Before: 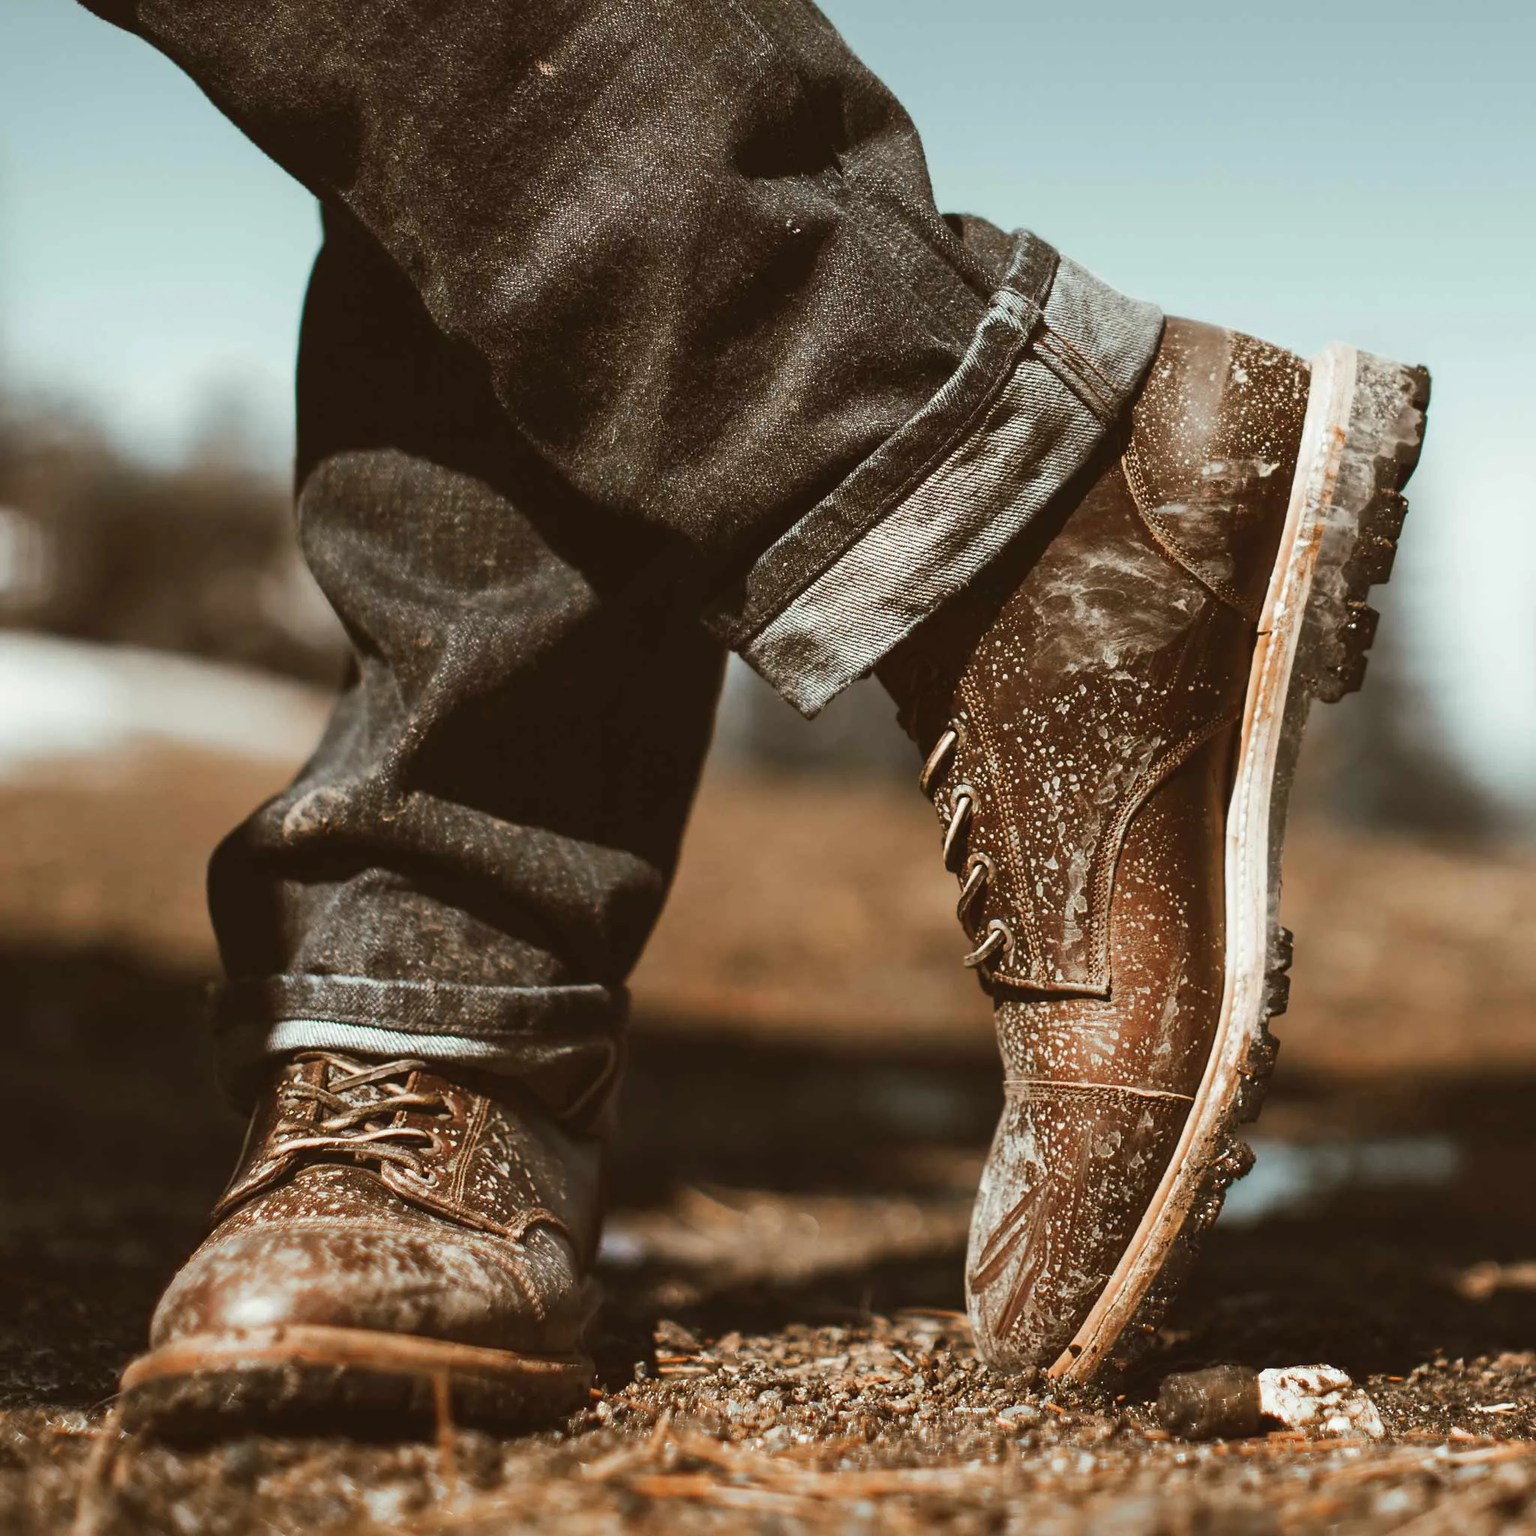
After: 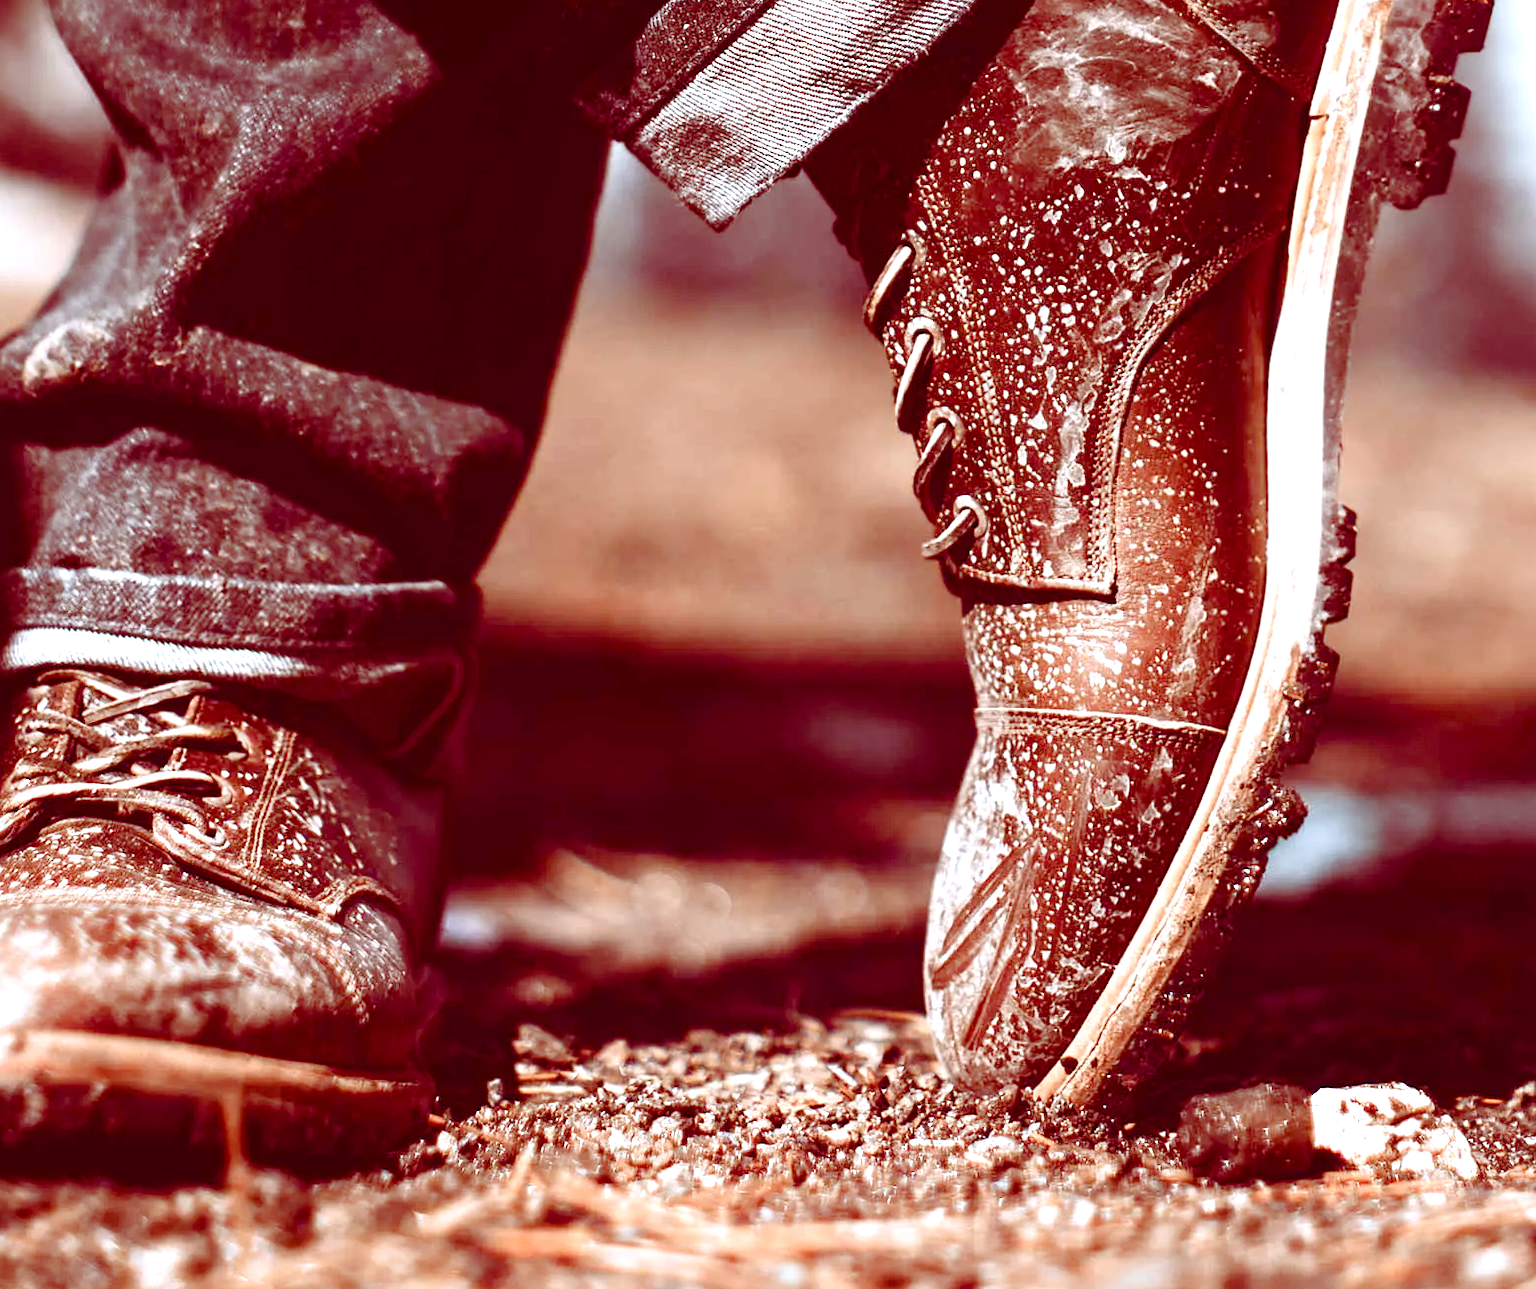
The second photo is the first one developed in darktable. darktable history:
color balance rgb: shadows lift › luminance -18.68%, shadows lift › chroma 35.241%, global offset › luminance -0.318%, global offset › chroma 0.114%, global offset › hue 165.08°, perceptual saturation grading › global saturation 20%, perceptual saturation grading › highlights -49.527%, perceptual saturation grading › shadows 24.091%
color calibration: illuminant as shot in camera, x 0.362, y 0.386, temperature 4546.6 K
shadows and highlights: shadows -25.01, highlights 50.82, soften with gaussian
crop and rotate: left 17.31%, top 35.472%, right 6.935%, bottom 0.91%
exposure: black level correction 0, exposure 1.001 EV, compensate exposure bias true, compensate highlight preservation false
